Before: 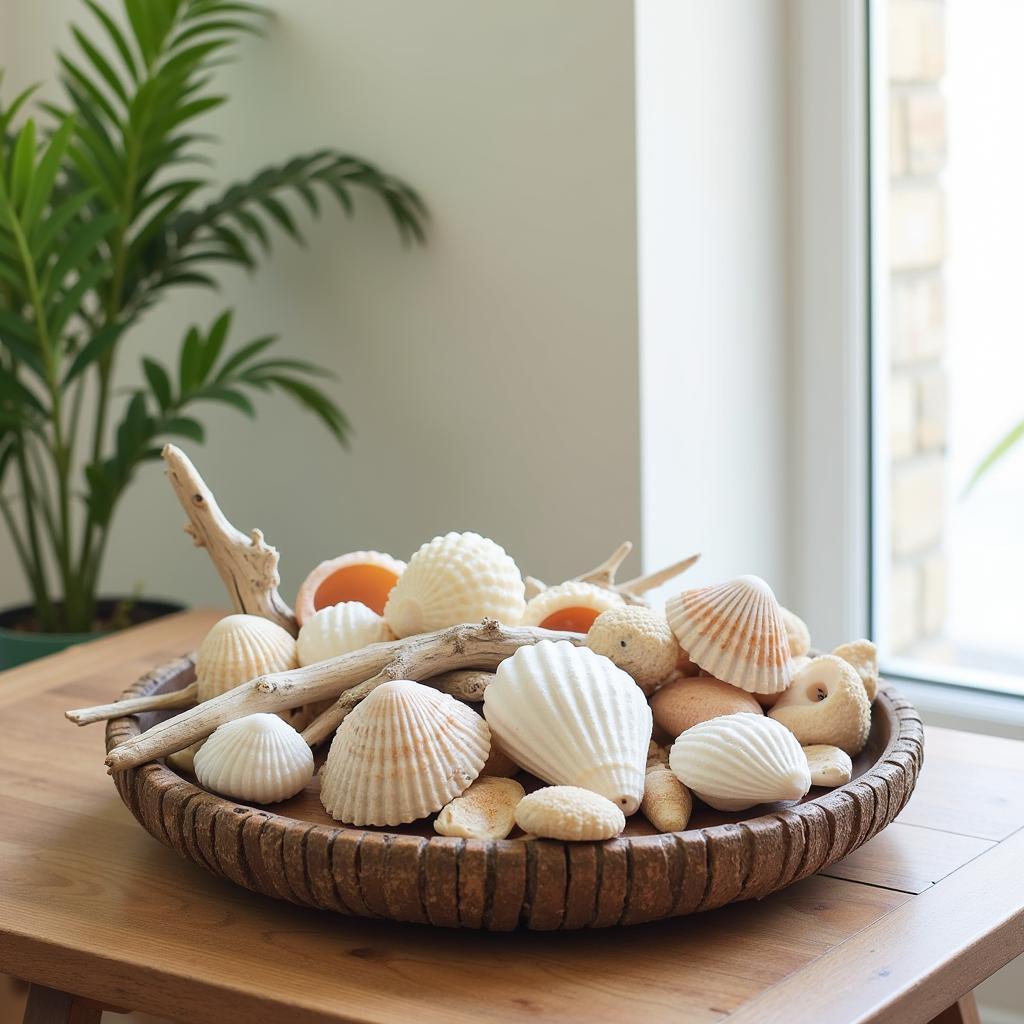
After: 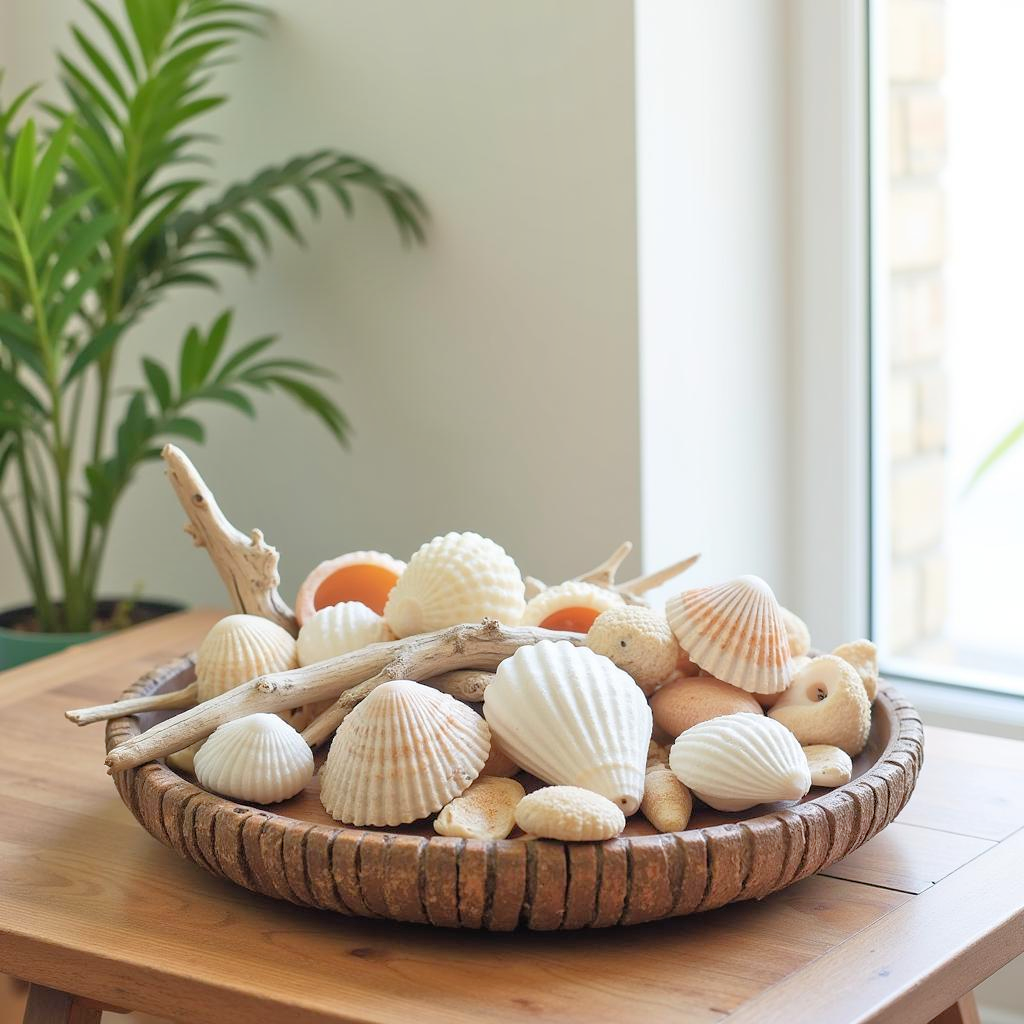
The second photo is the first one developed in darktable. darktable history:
shadows and highlights: shadows -71.15, highlights 36.1, soften with gaussian
tone equalizer: -7 EV 0.161 EV, -6 EV 0.594 EV, -5 EV 1.13 EV, -4 EV 1.29 EV, -3 EV 1.13 EV, -2 EV 0.6 EV, -1 EV 0.167 EV
